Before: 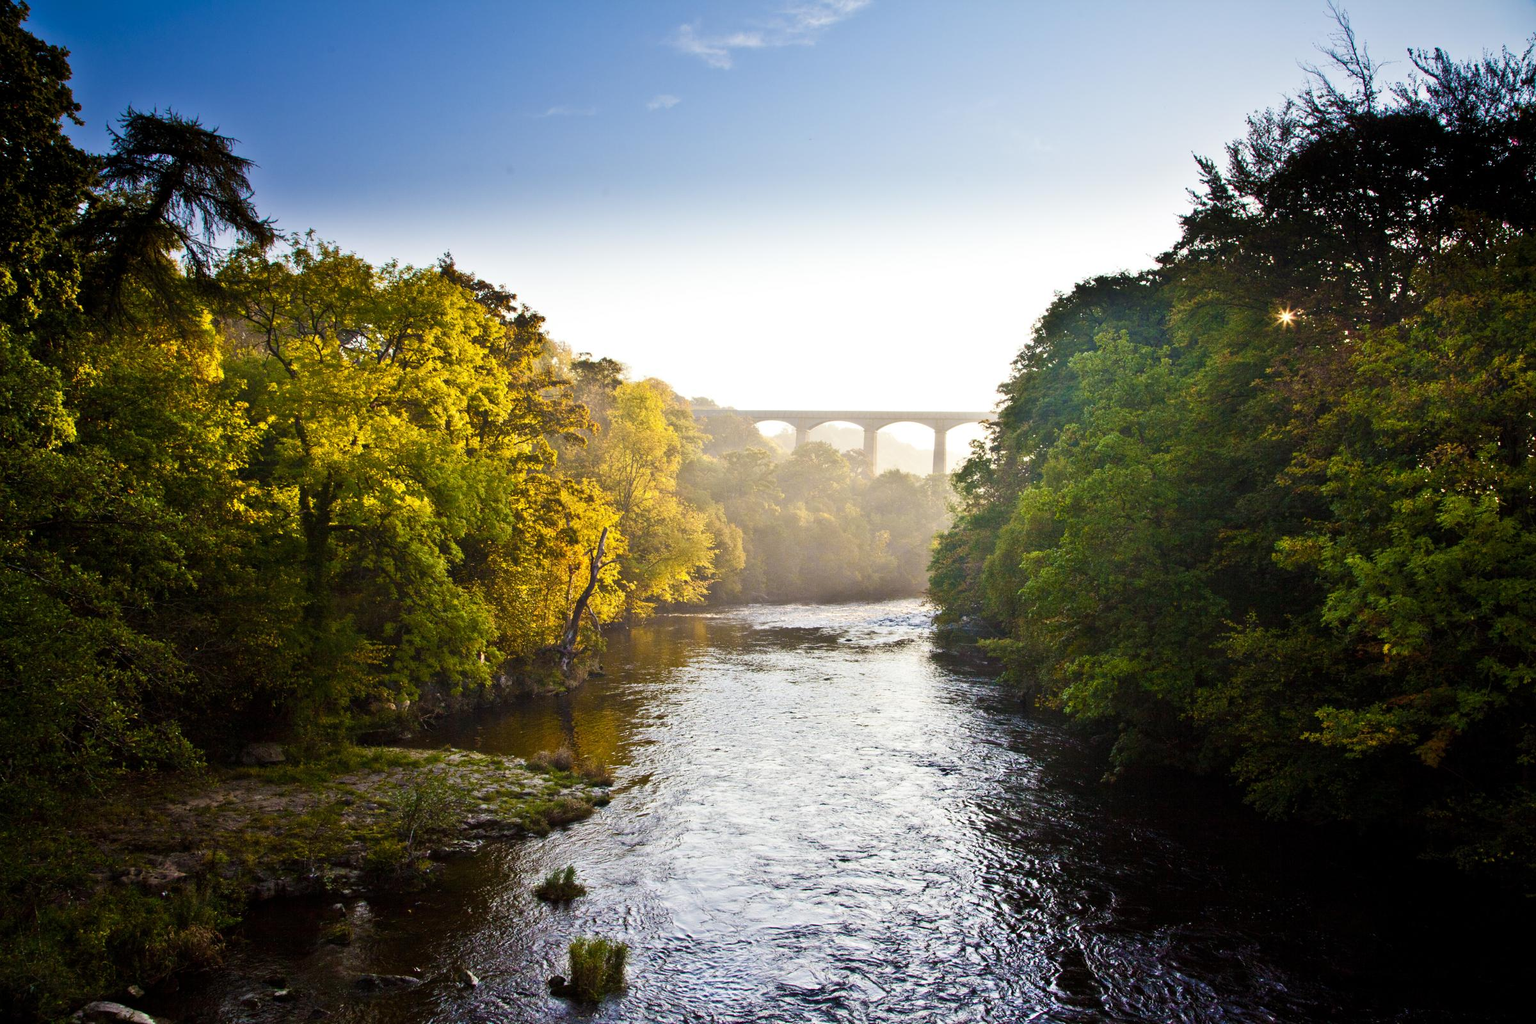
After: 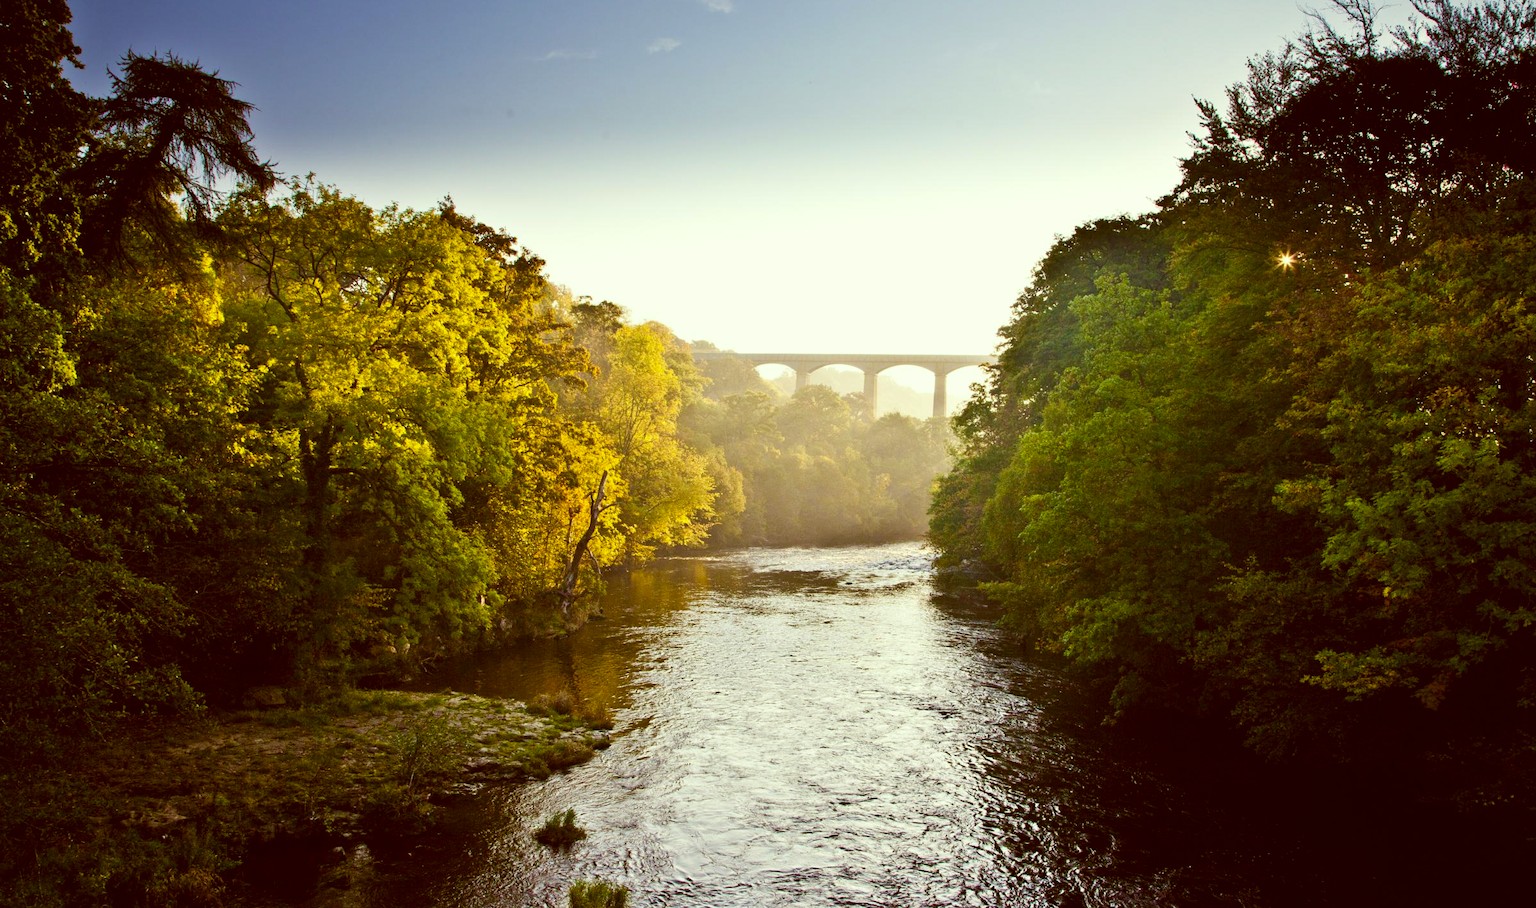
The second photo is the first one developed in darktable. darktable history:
crop and rotate: top 5.609%, bottom 5.609%
color correction: highlights a* -5.94, highlights b* 9.48, shadows a* 10.12, shadows b* 23.94
